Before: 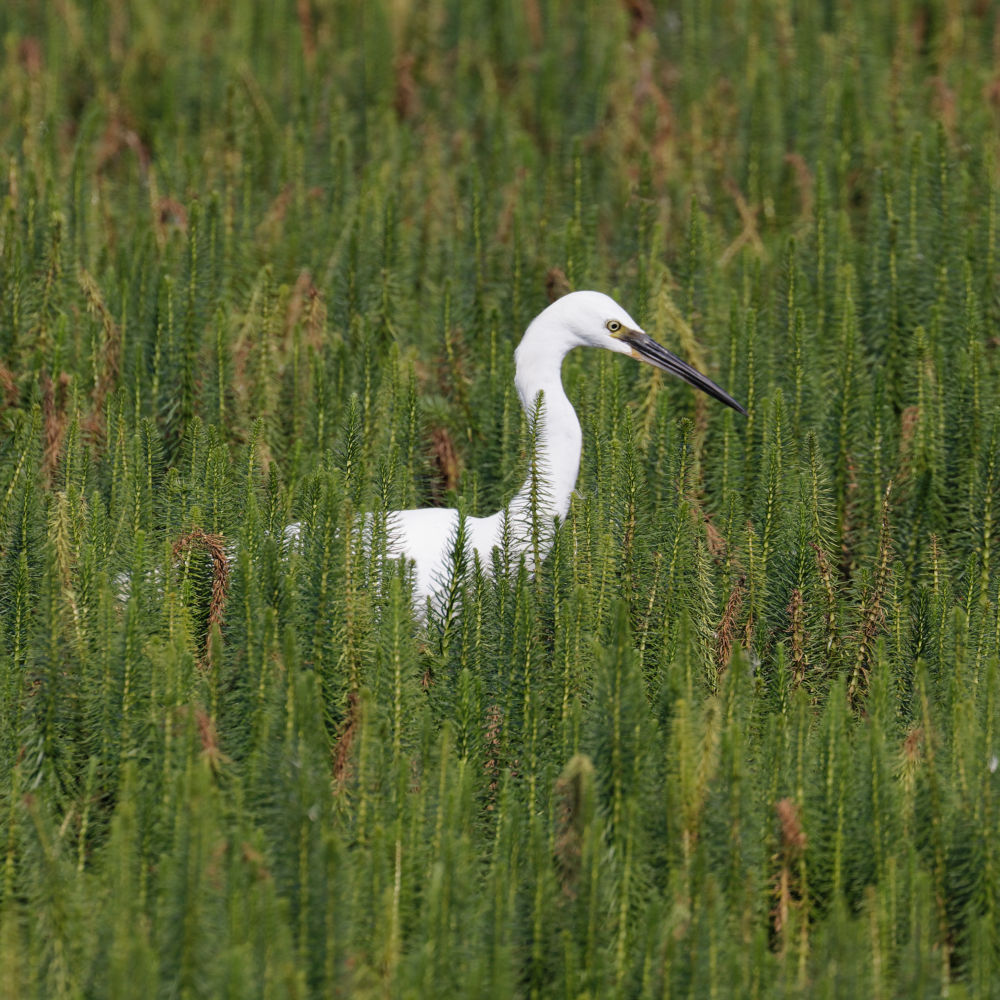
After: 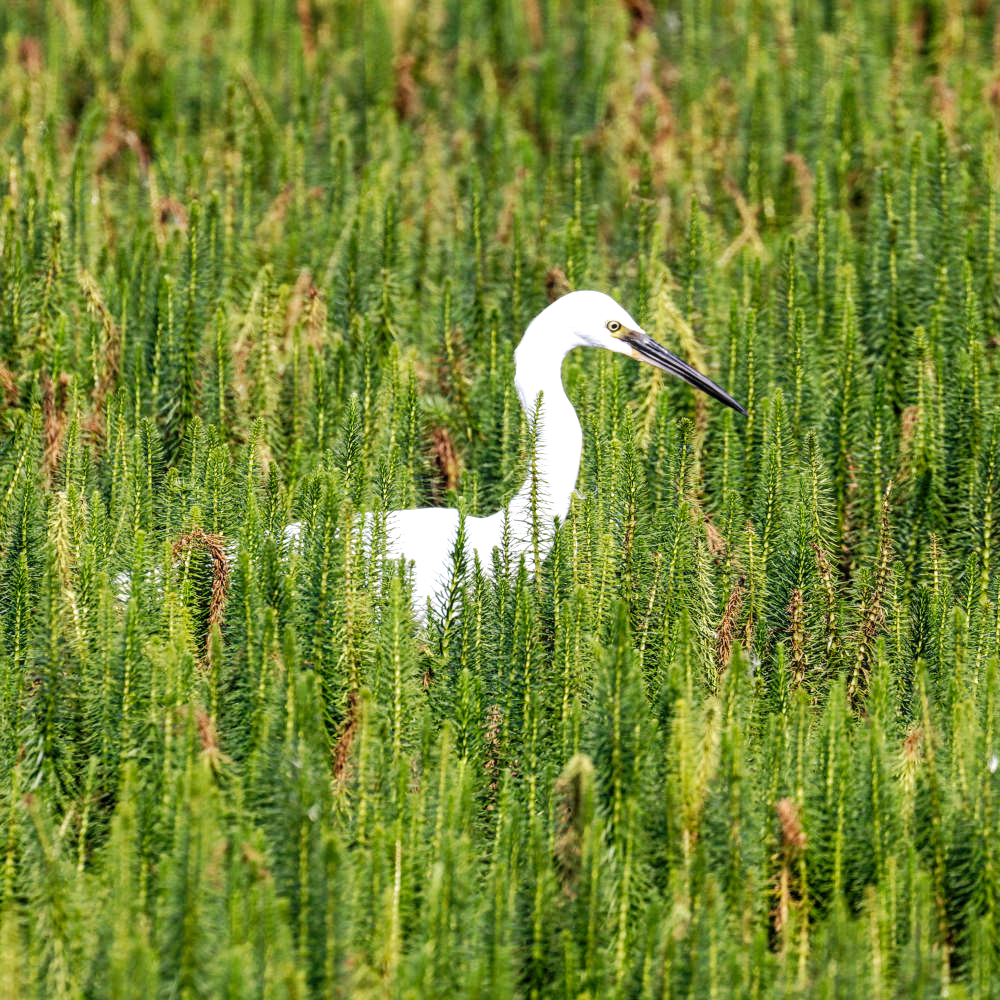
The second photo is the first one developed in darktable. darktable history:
local contrast: detail 130%
exposure: black level correction 0, exposure 0.5 EV, compensate exposure bias true, compensate highlight preservation false
white balance: red 0.988, blue 1.017
base curve: curves: ch0 [(0, 0) (0.032, 0.025) (0.121, 0.166) (0.206, 0.329) (0.605, 0.79) (1, 1)], preserve colors none
